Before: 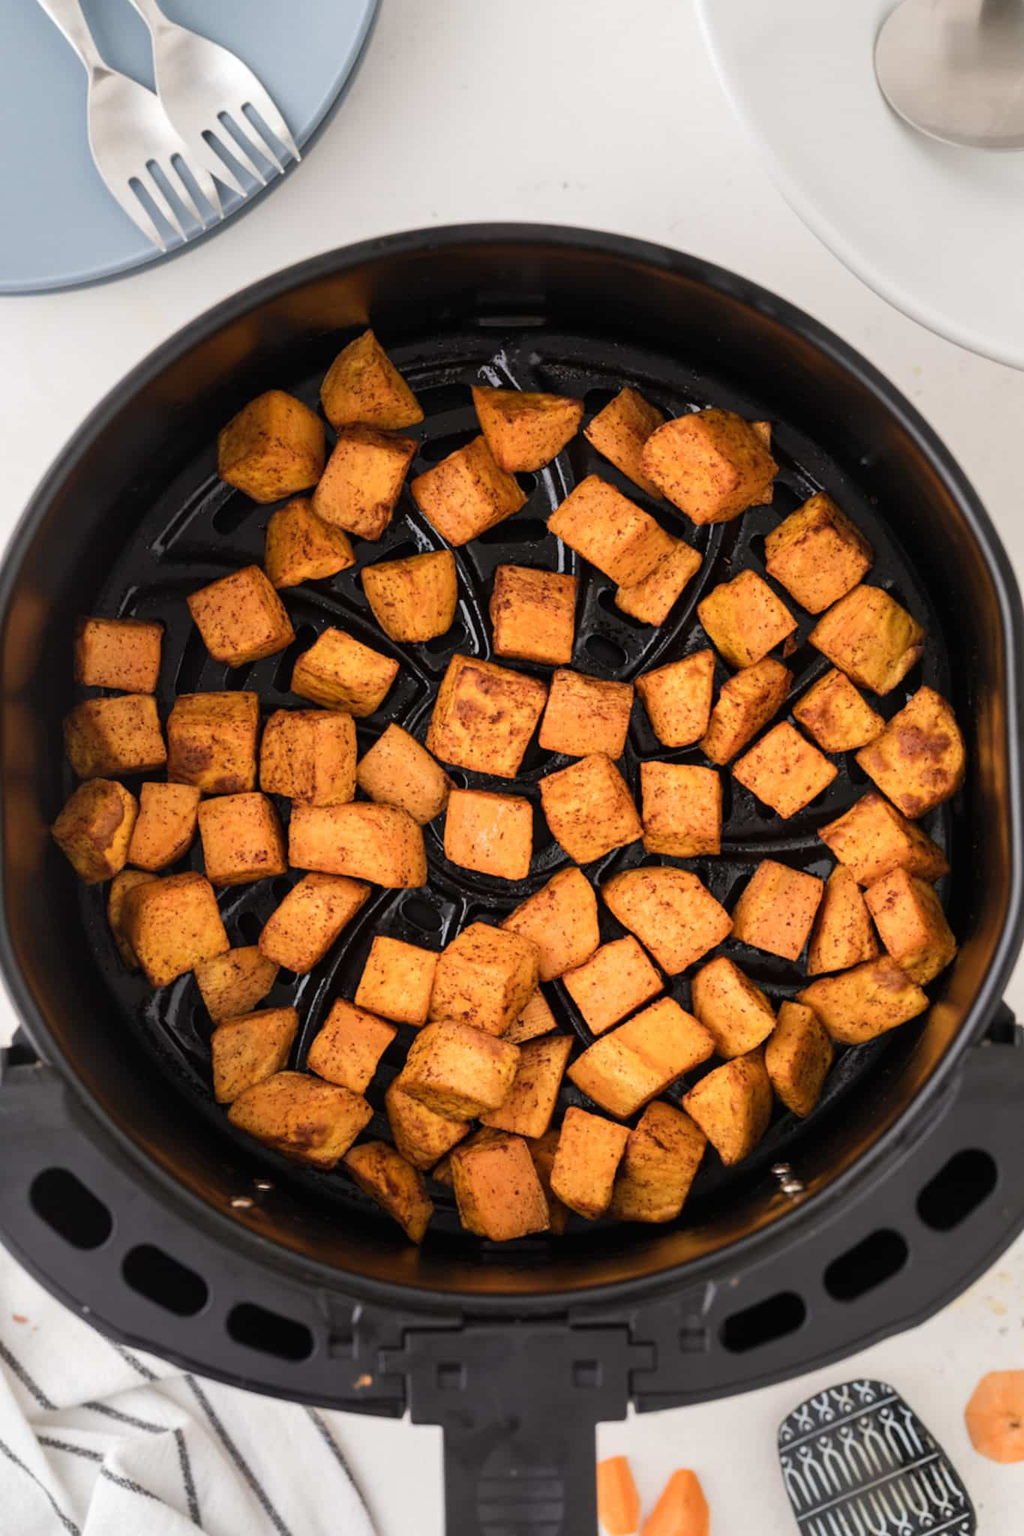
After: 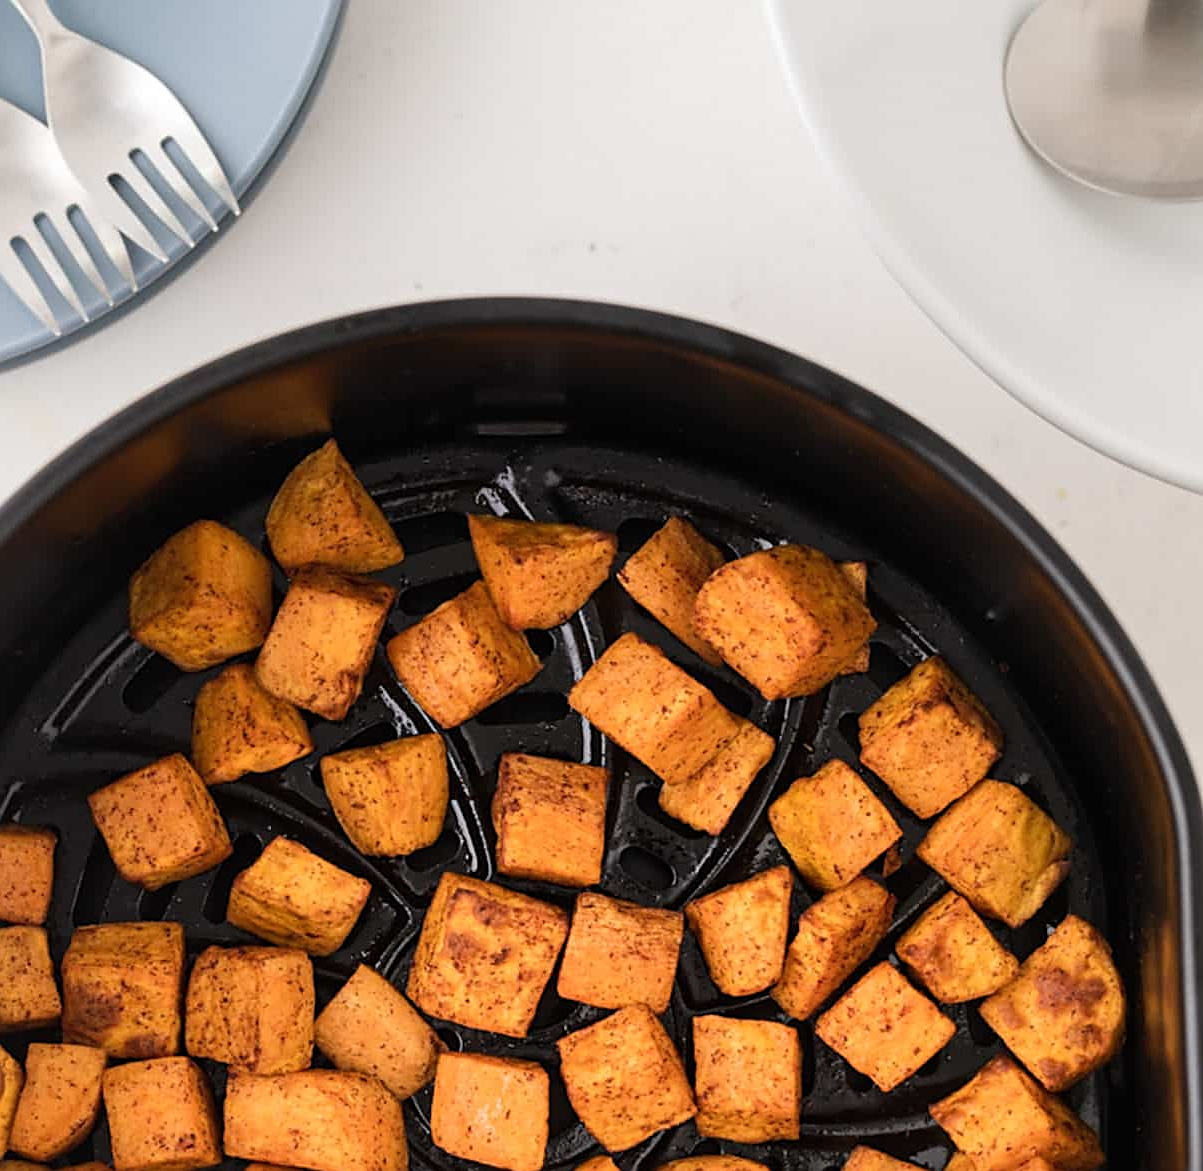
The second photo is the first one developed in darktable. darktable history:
crop and rotate: left 11.812%, bottom 42.776%
sharpen: on, module defaults
levels: mode automatic, black 0.023%, white 99.97%, levels [0.062, 0.494, 0.925]
